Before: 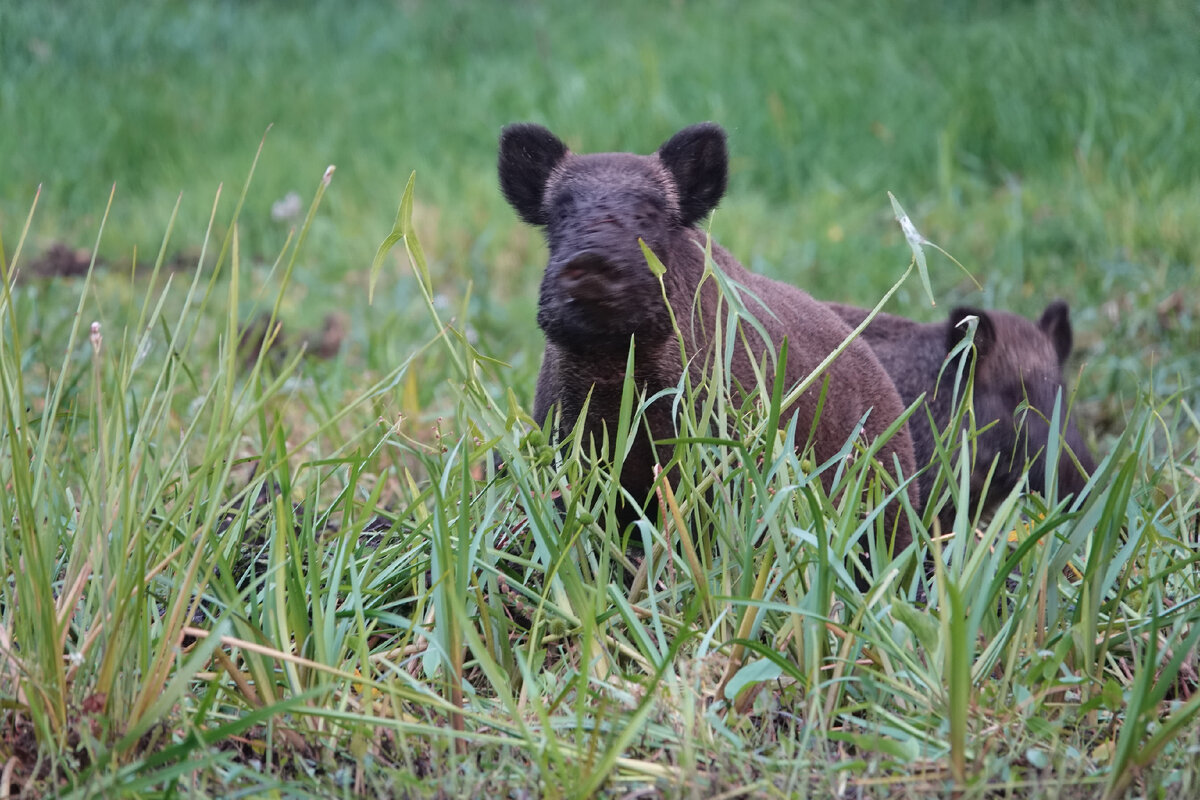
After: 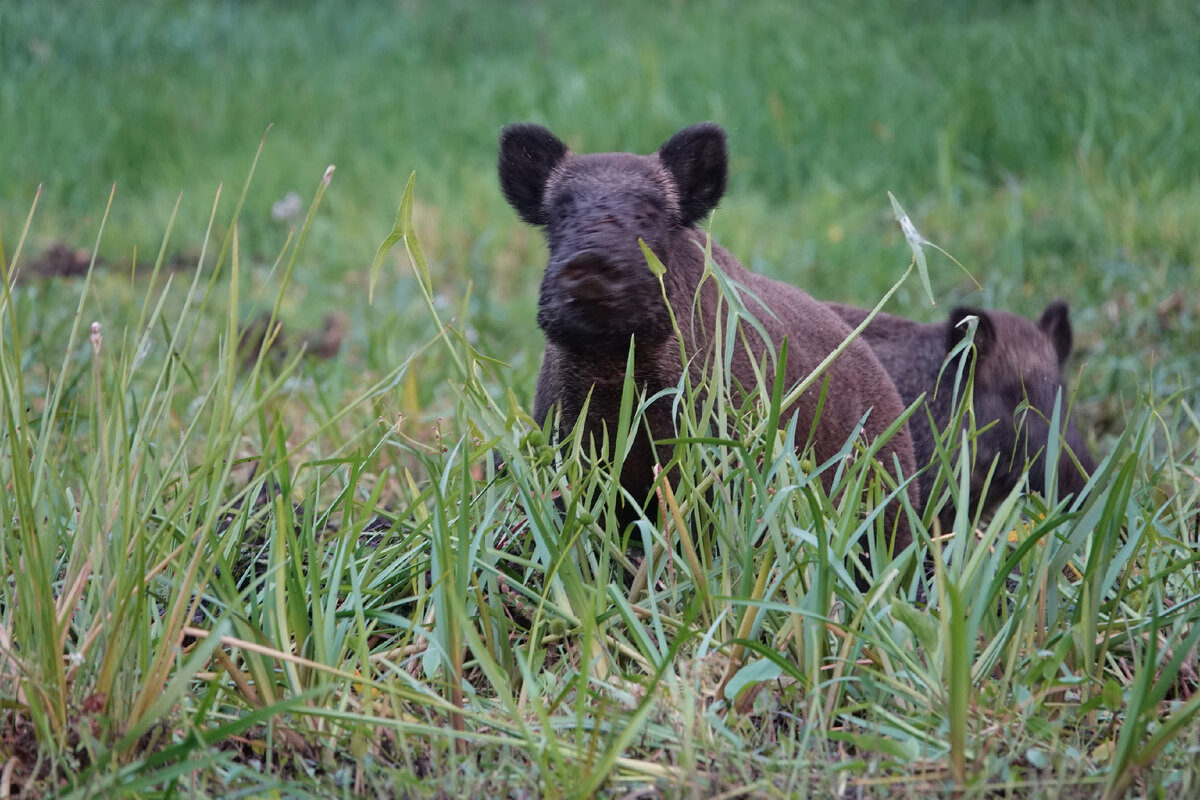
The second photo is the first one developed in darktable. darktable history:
exposure: black level correction 0.001, exposure -0.203 EV, compensate highlight preservation false
